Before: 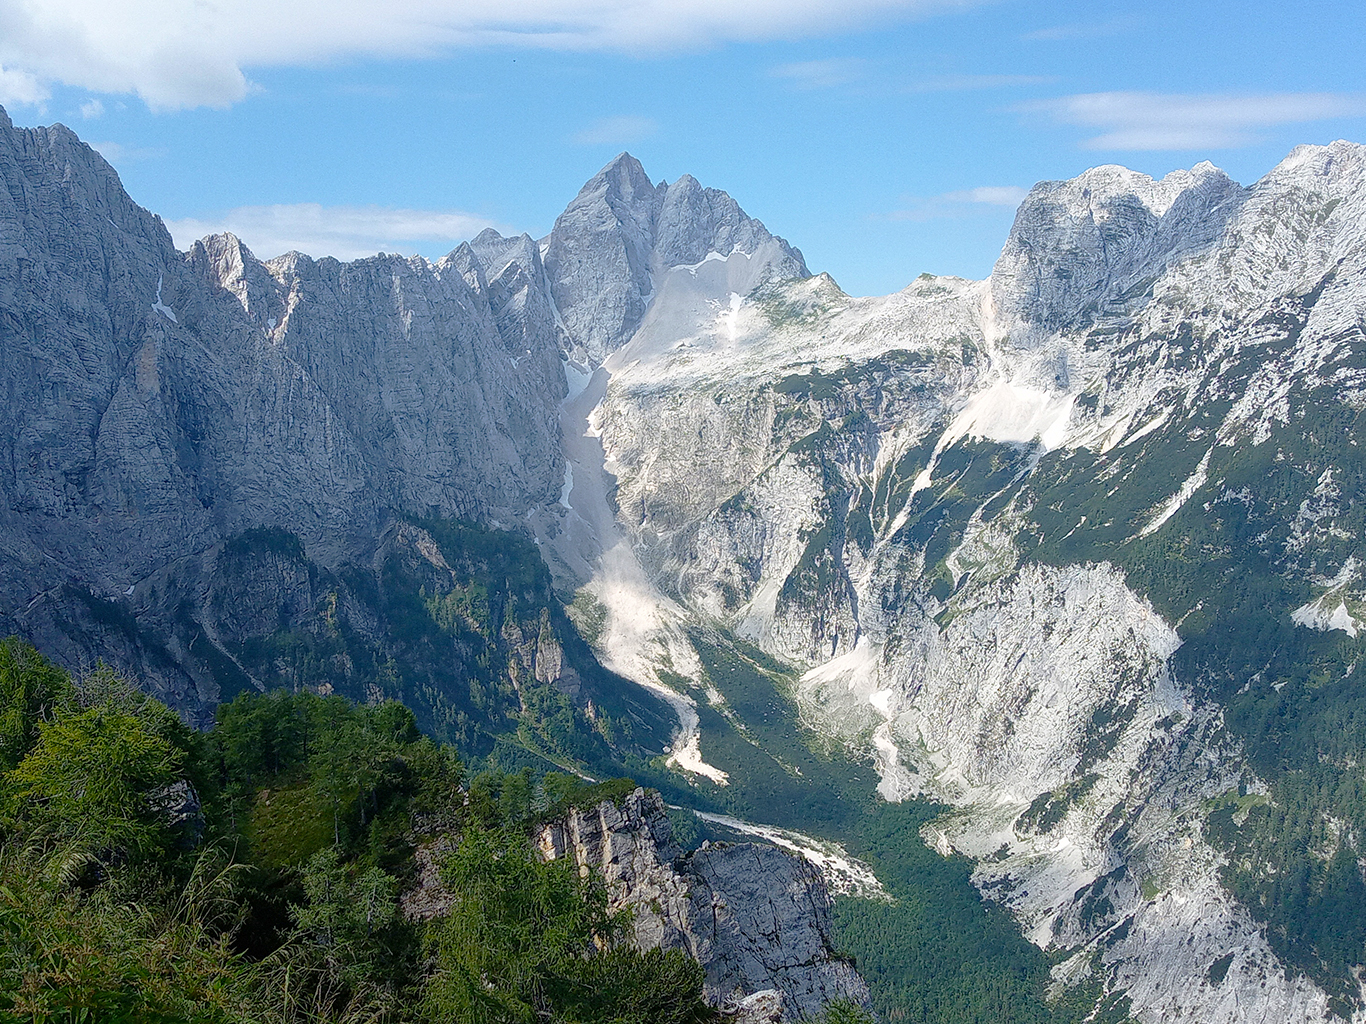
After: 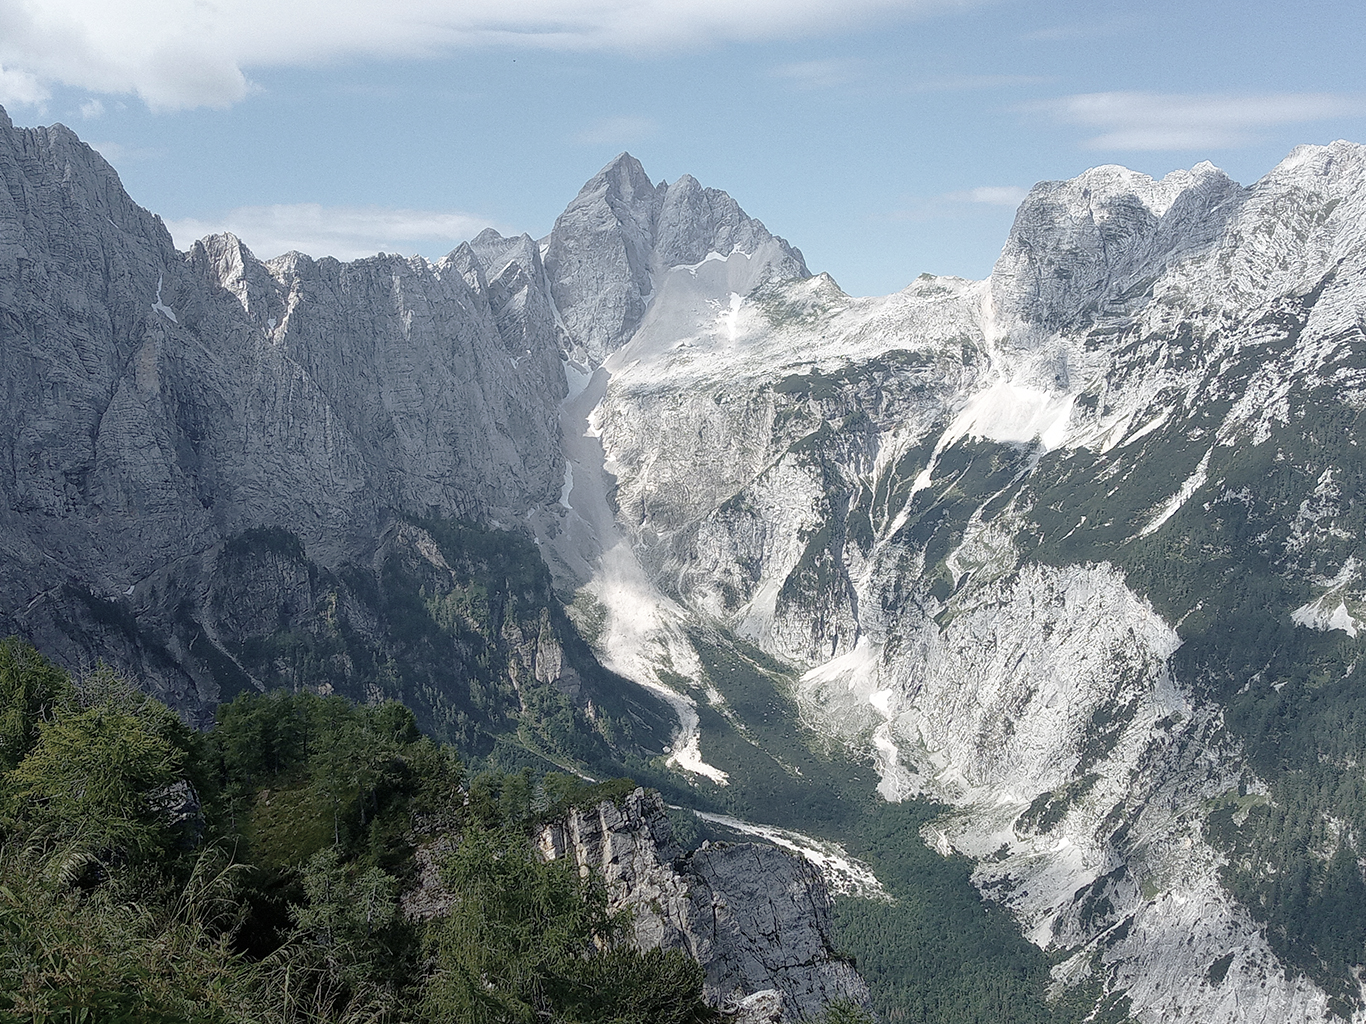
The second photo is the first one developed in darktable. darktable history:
color correction: highlights b* -0.008, saturation 0.507
